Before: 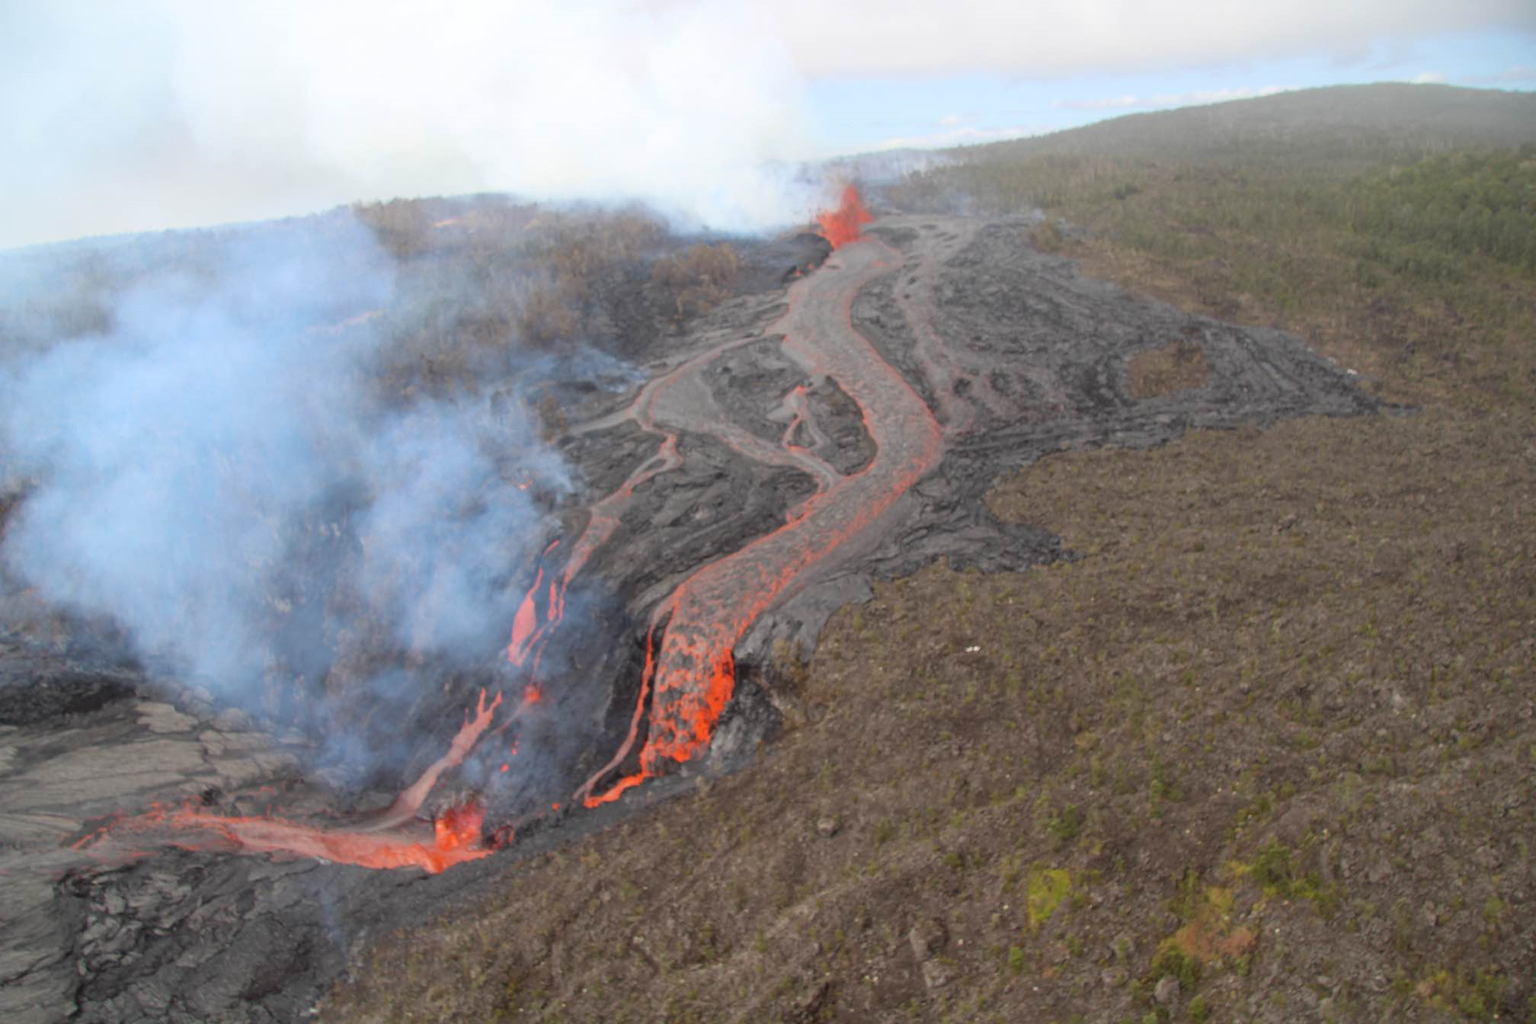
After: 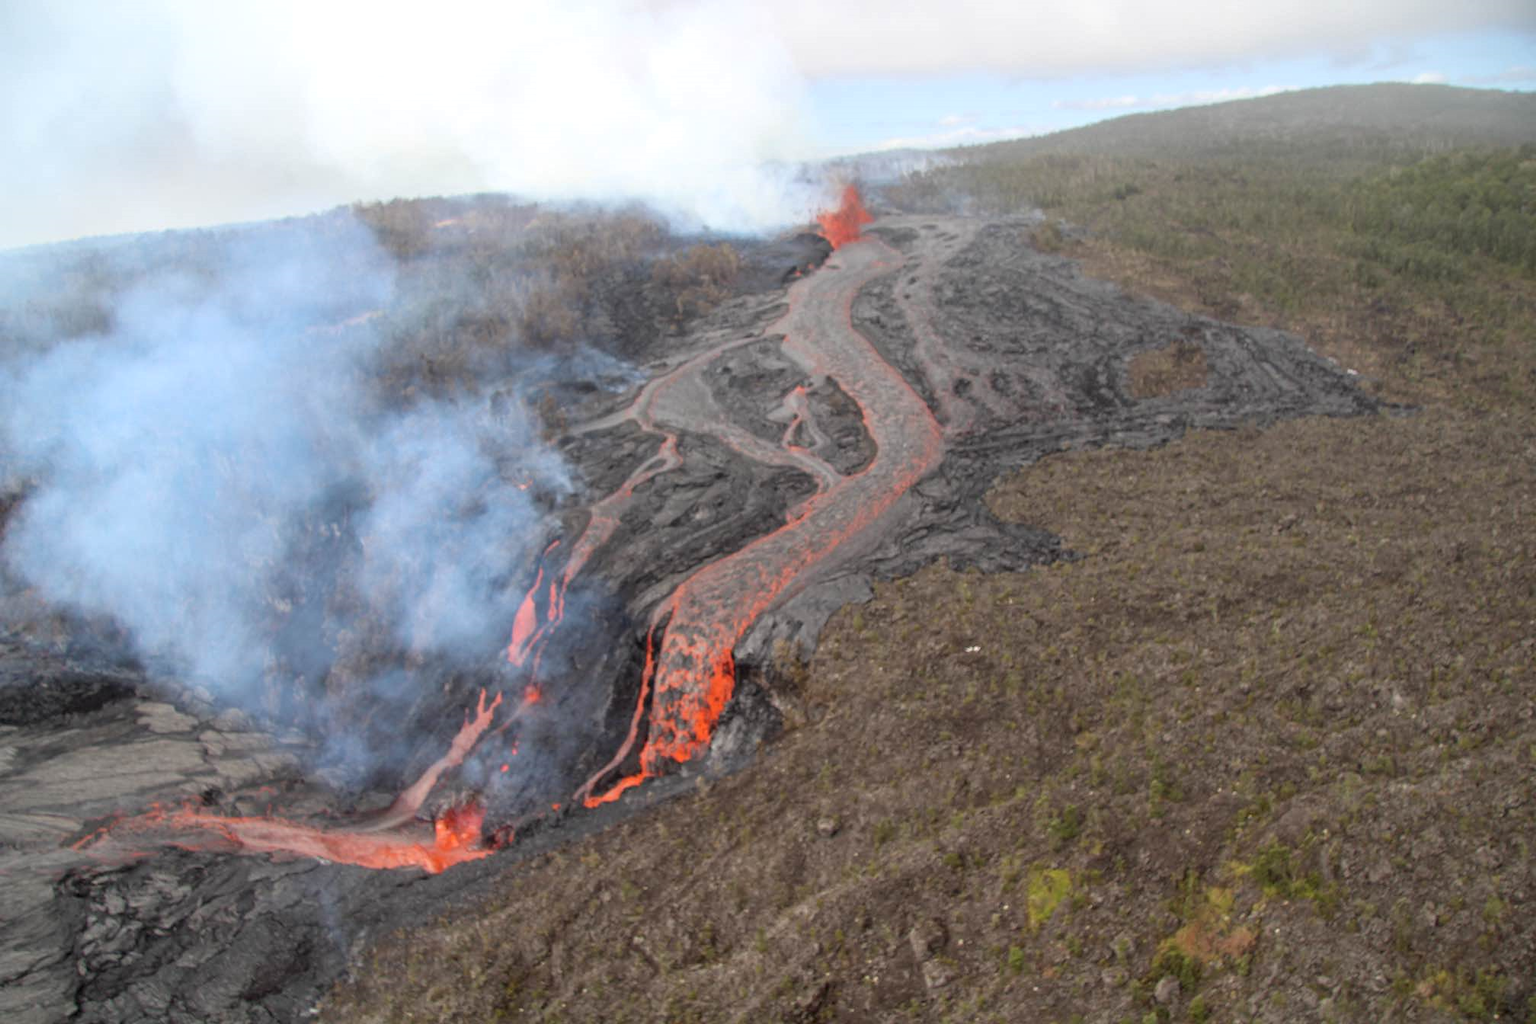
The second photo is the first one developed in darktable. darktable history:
tone equalizer: on, module defaults
sharpen: radius 2.92, amount 0.856, threshold 47.132
local contrast: detail 130%
